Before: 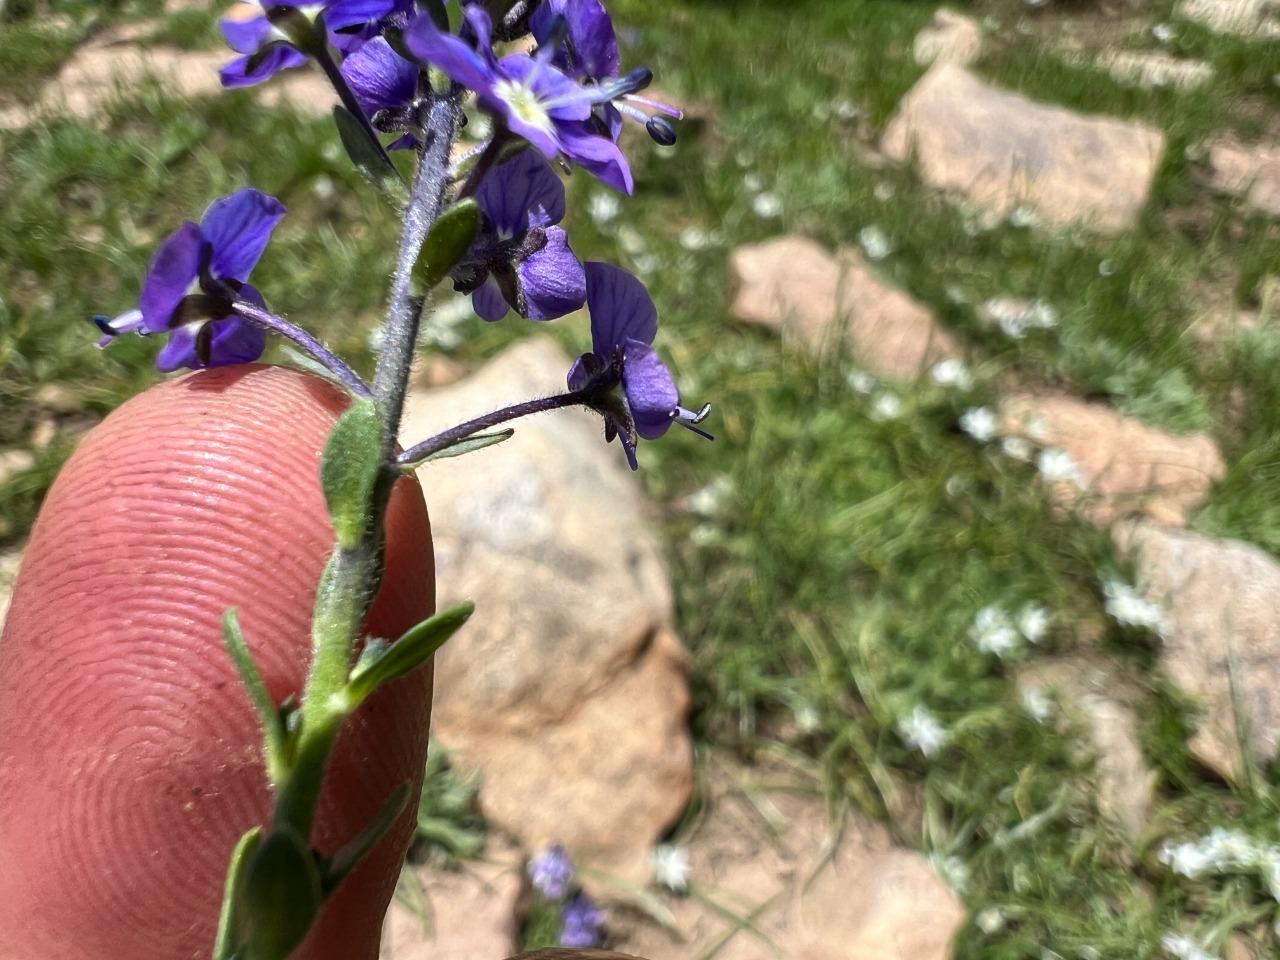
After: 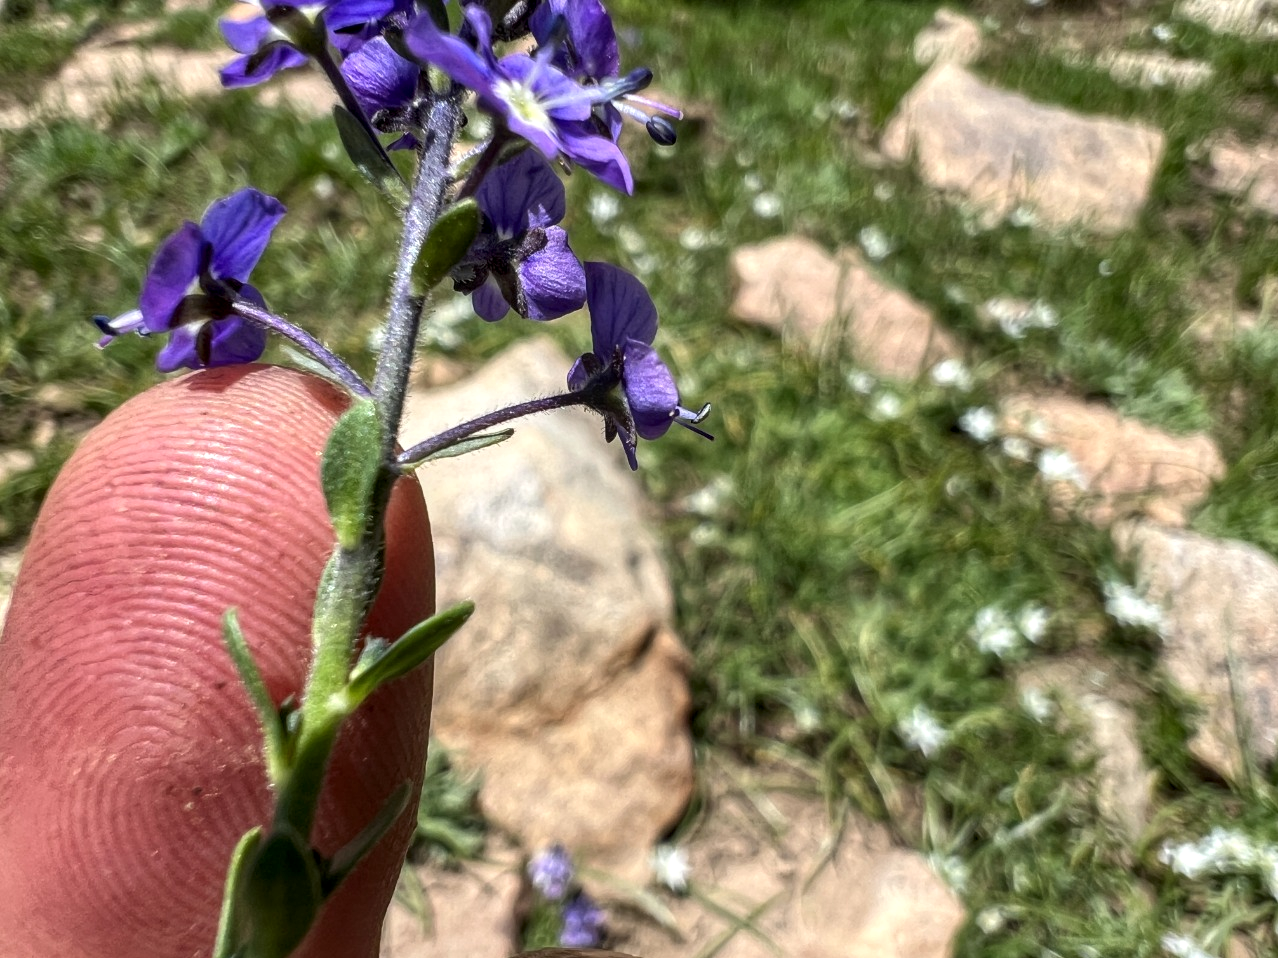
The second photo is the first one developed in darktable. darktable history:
crop: top 0.05%, bottom 0.098%
local contrast: detail 130%
tone equalizer: on, module defaults
